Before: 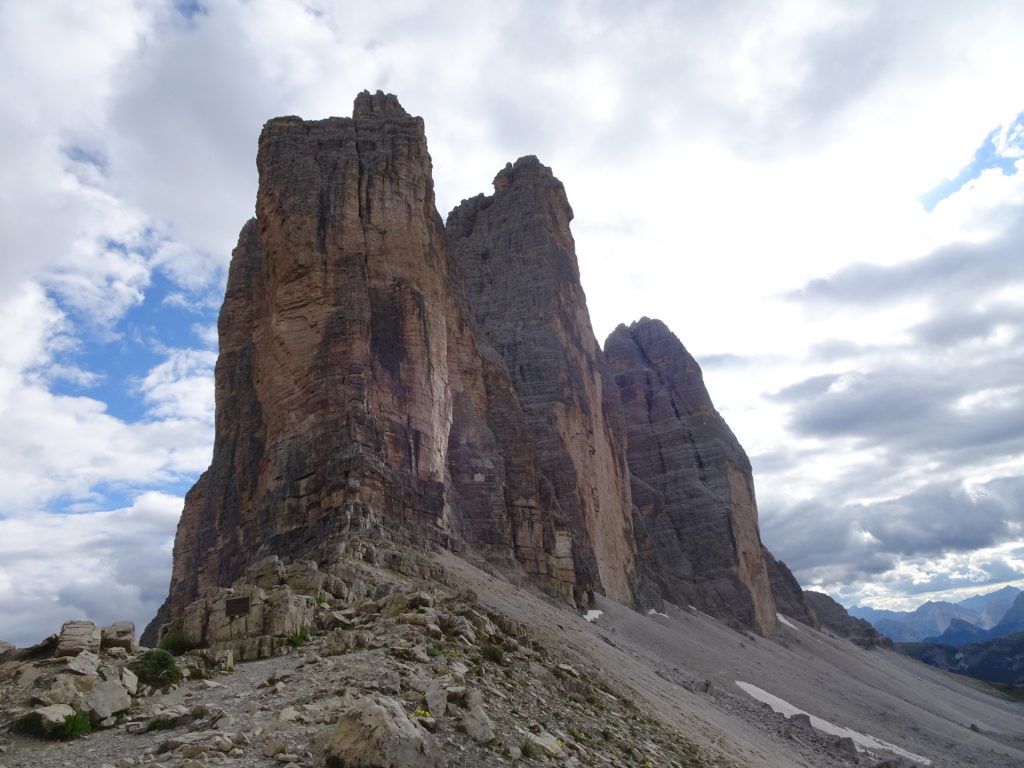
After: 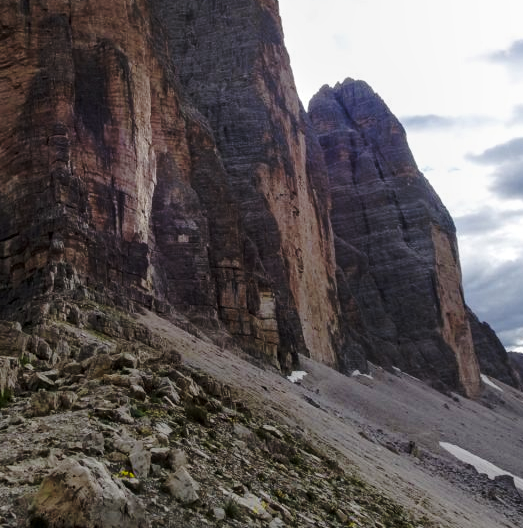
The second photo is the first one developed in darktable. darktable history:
local contrast: on, module defaults
crop and rotate: left 28.986%, top 31.243%, right 19.864%
base curve: curves: ch0 [(0, 0) (0.073, 0.04) (0.157, 0.139) (0.492, 0.492) (0.758, 0.758) (1, 1)], preserve colors none
